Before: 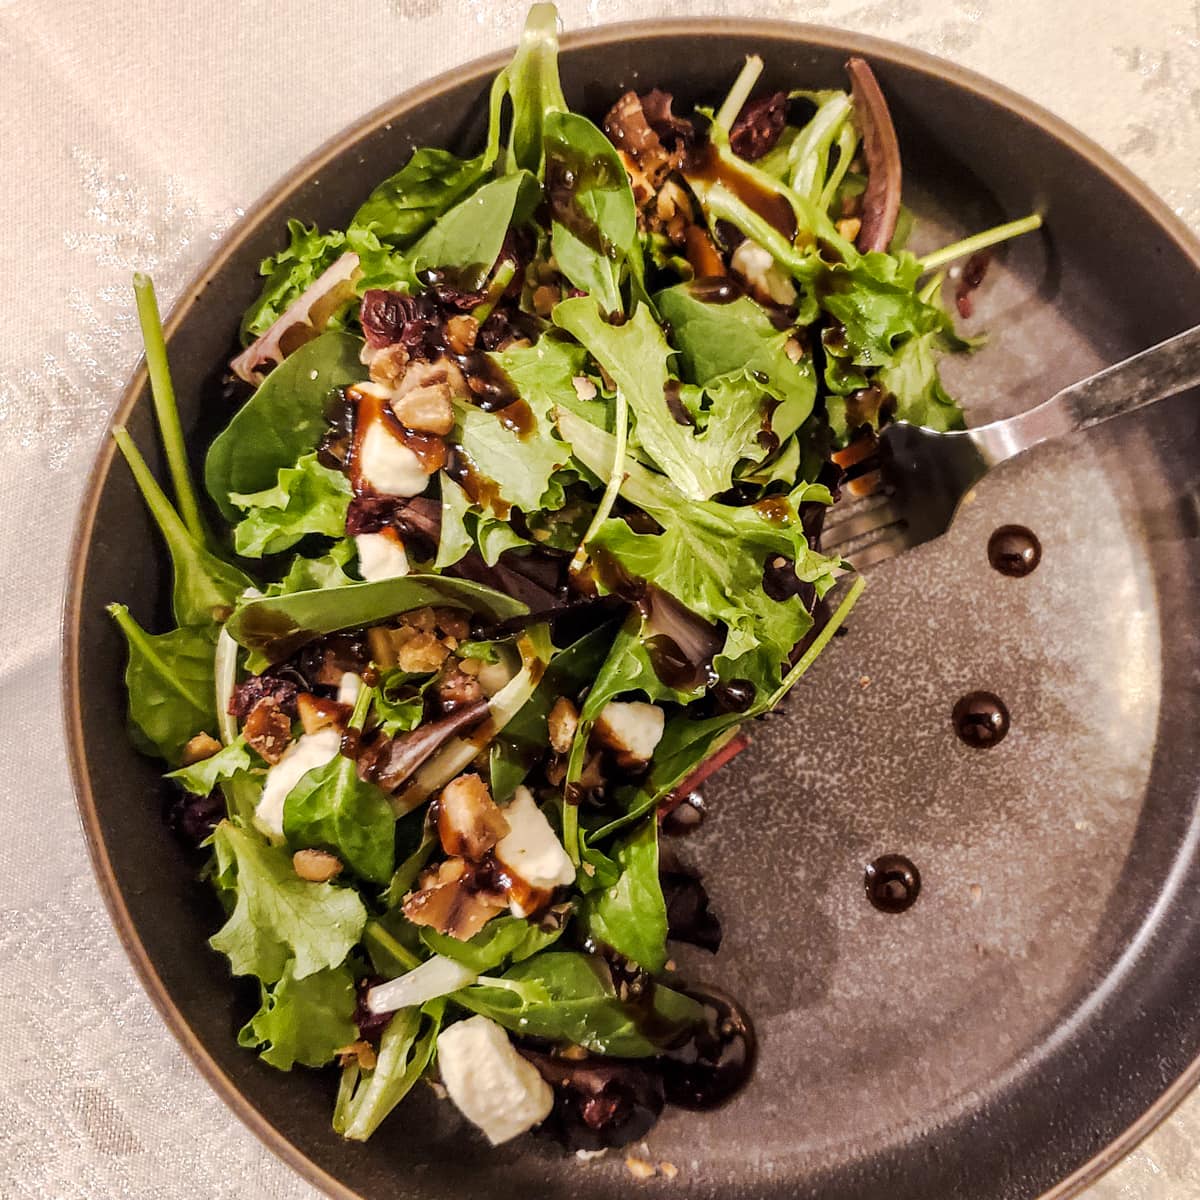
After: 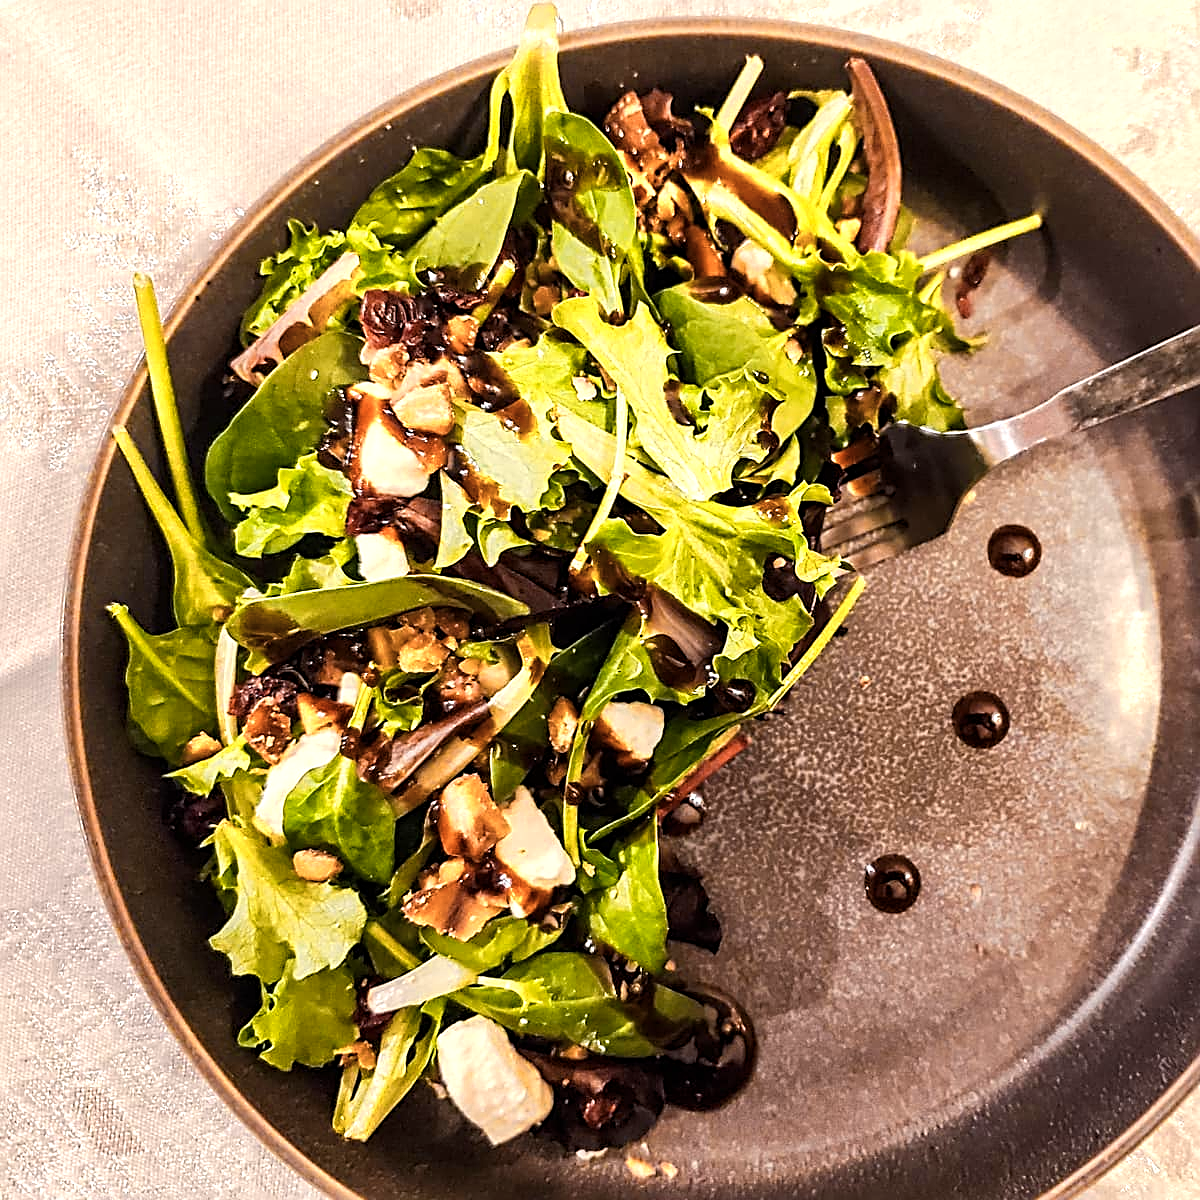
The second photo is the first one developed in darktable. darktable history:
color balance rgb: perceptual saturation grading › global saturation 25%, global vibrance 20%
sharpen: radius 2.676, amount 0.669
color zones: curves: ch0 [(0.018, 0.548) (0.224, 0.64) (0.425, 0.447) (0.675, 0.575) (0.732, 0.579)]; ch1 [(0.066, 0.487) (0.25, 0.5) (0.404, 0.43) (0.75, 0.421) (0.956, 0.421)]; ch2 [(0.044, 0.561) (0.215, 0.465) (0.399, 0.544) (0.465, 0.548) (0.614, 0.447) (0.724, 0.43) (0.882, 0.623) (0.956, 0.632)]
